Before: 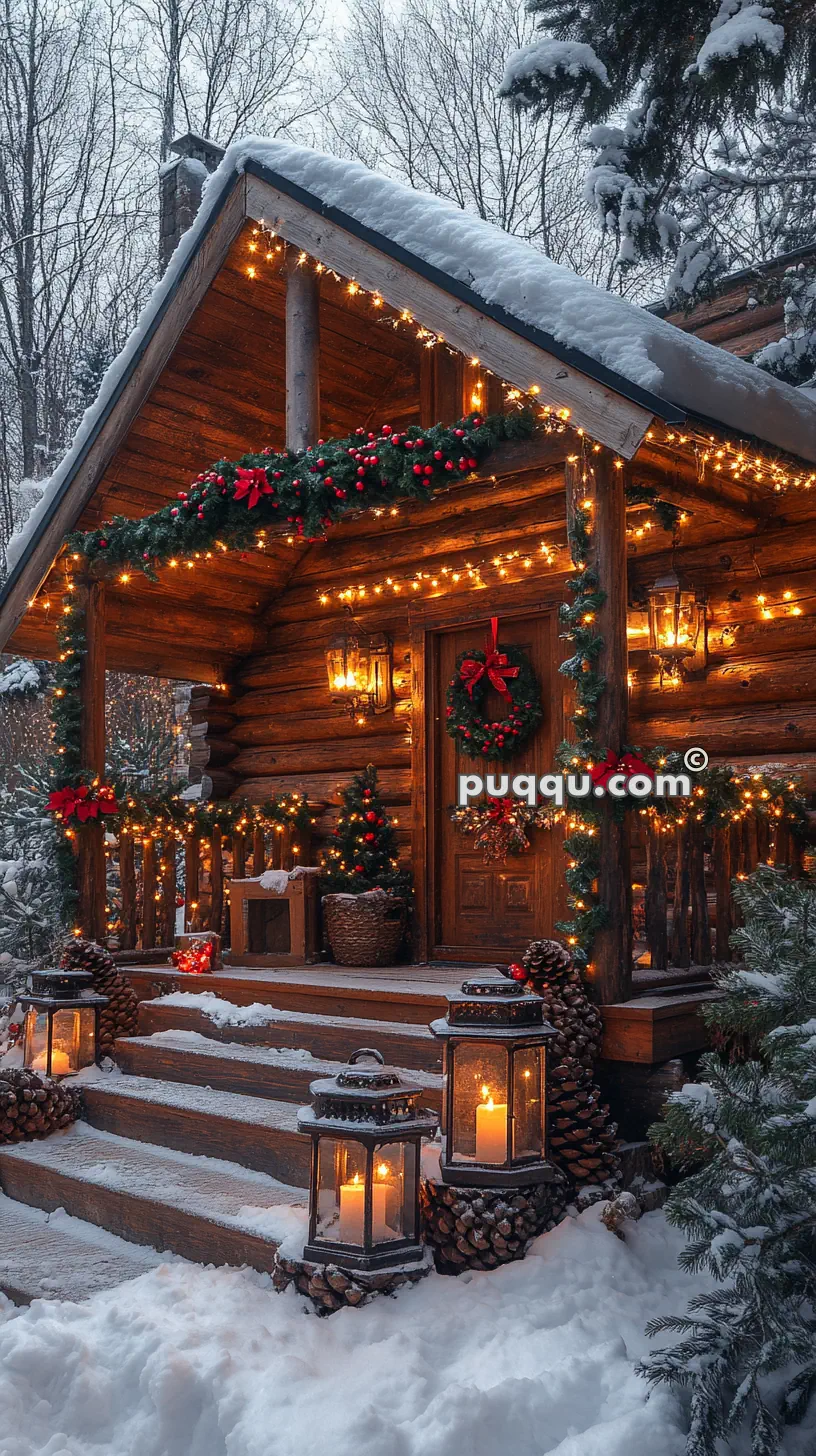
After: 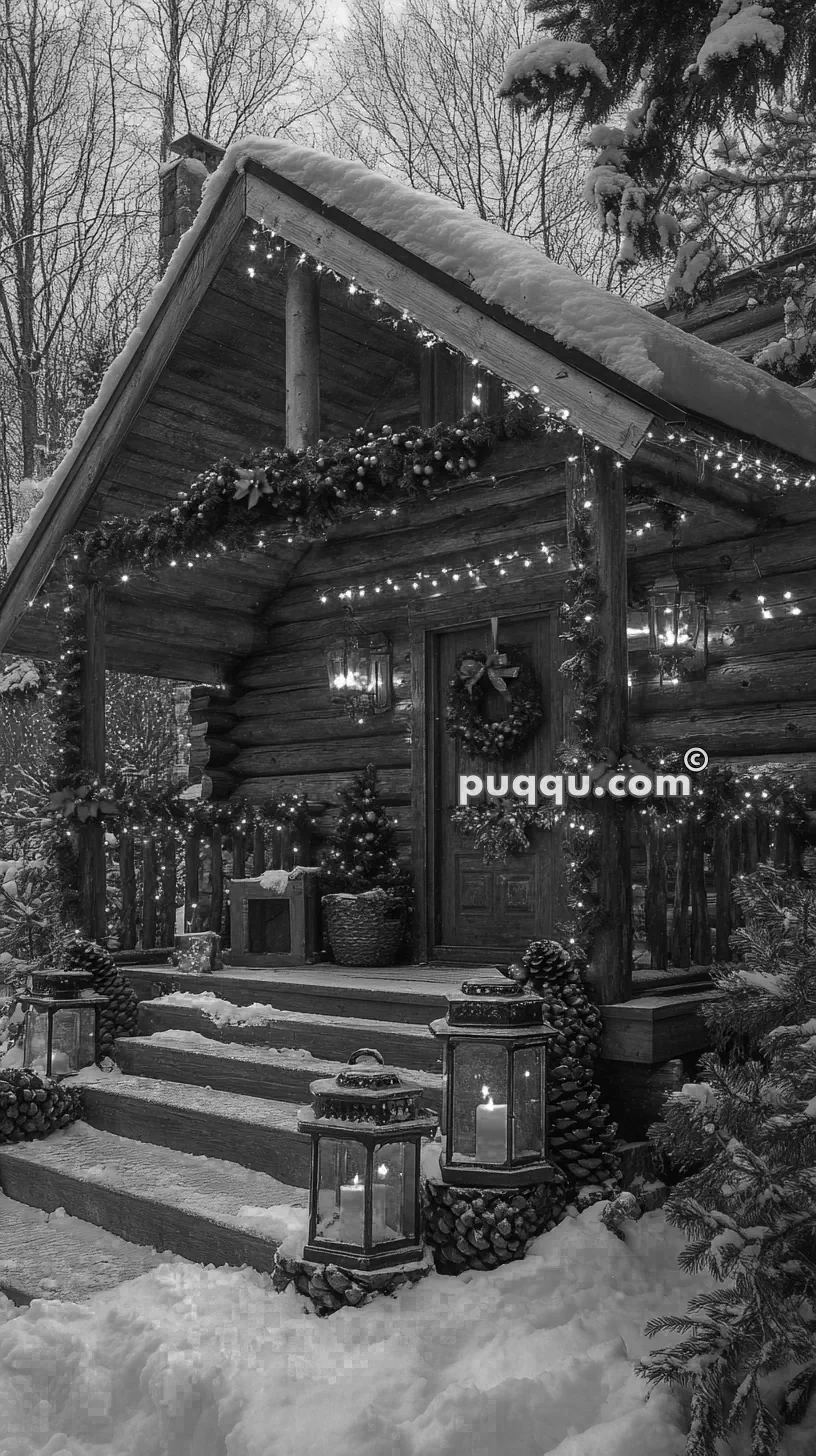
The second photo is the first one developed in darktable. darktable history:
color zones: curves: ch0 [(0.002, 0.589) (0.107, 0.484) (0.146, 0.249) (0.217, 0.352) (0.309, 0.525) (0.39, 0.404) (0.455, 0.169) (0.597, 0.055) (0.724, 0.212) (0.775, 0.691) (0.869, 0.571) (1, 0.587)]; ch1 [(0, 0) (0.143, 0) (0.286, 0) (0.429, 0) (0.571, 0) (0.714, 0) (0.857, 0)]
